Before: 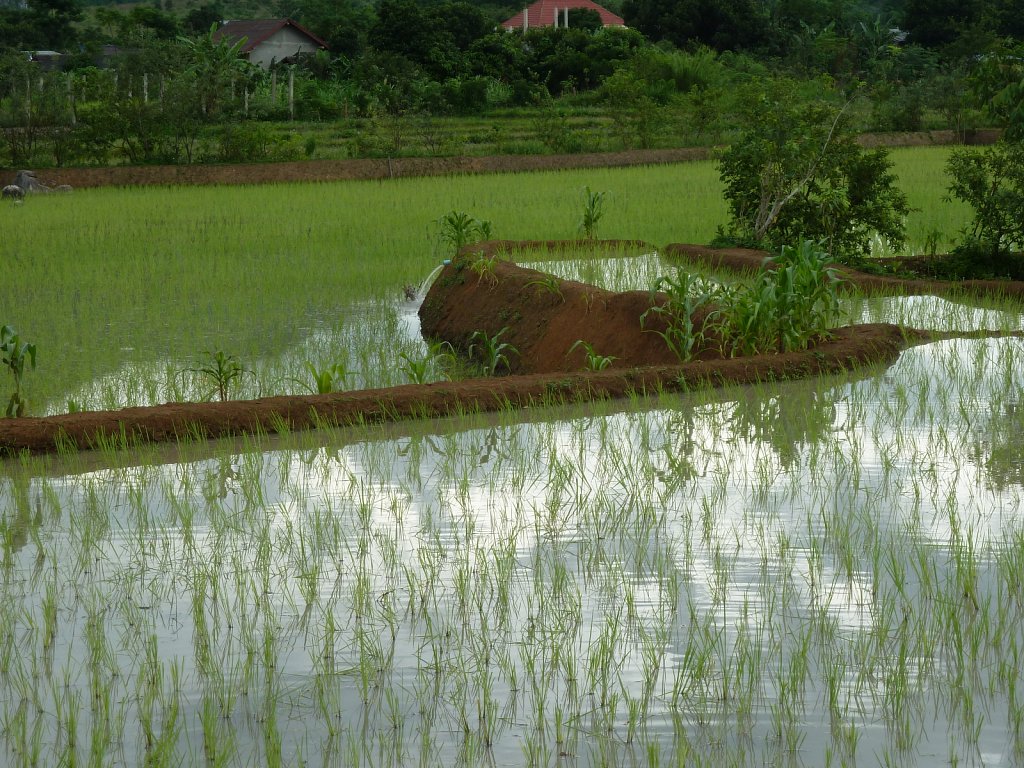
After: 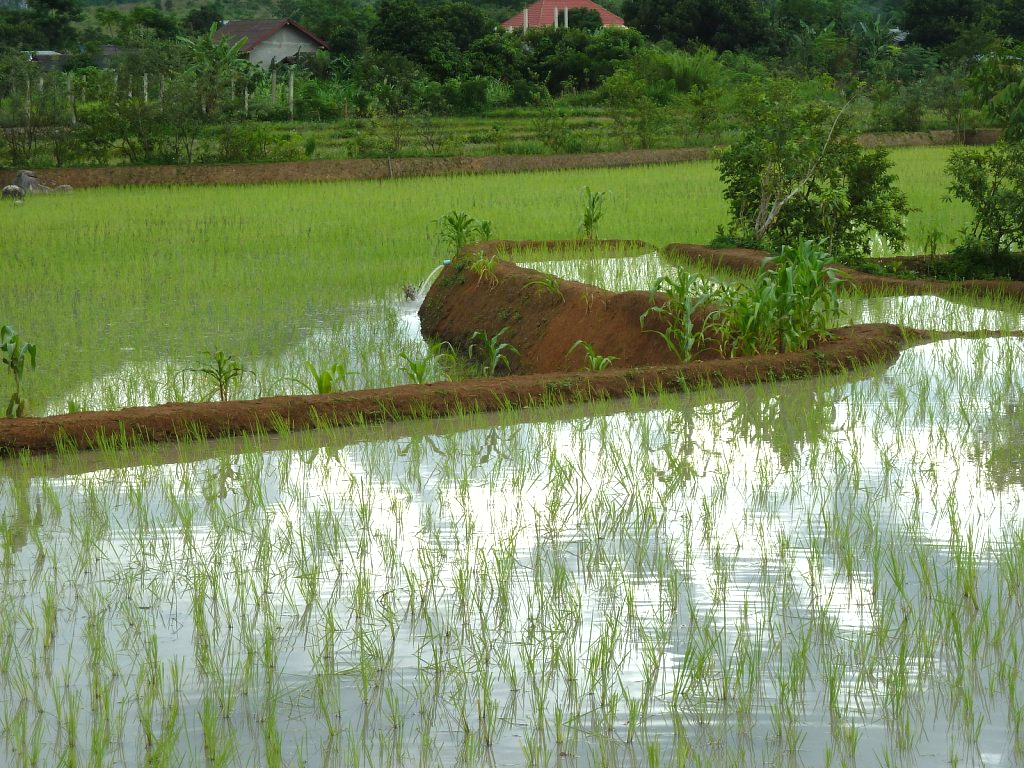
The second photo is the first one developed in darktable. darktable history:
exposure: black level correction 0, exposure 0.701 EV, compensate highlight preservation false
shadows and highlights: shadows 30.07
